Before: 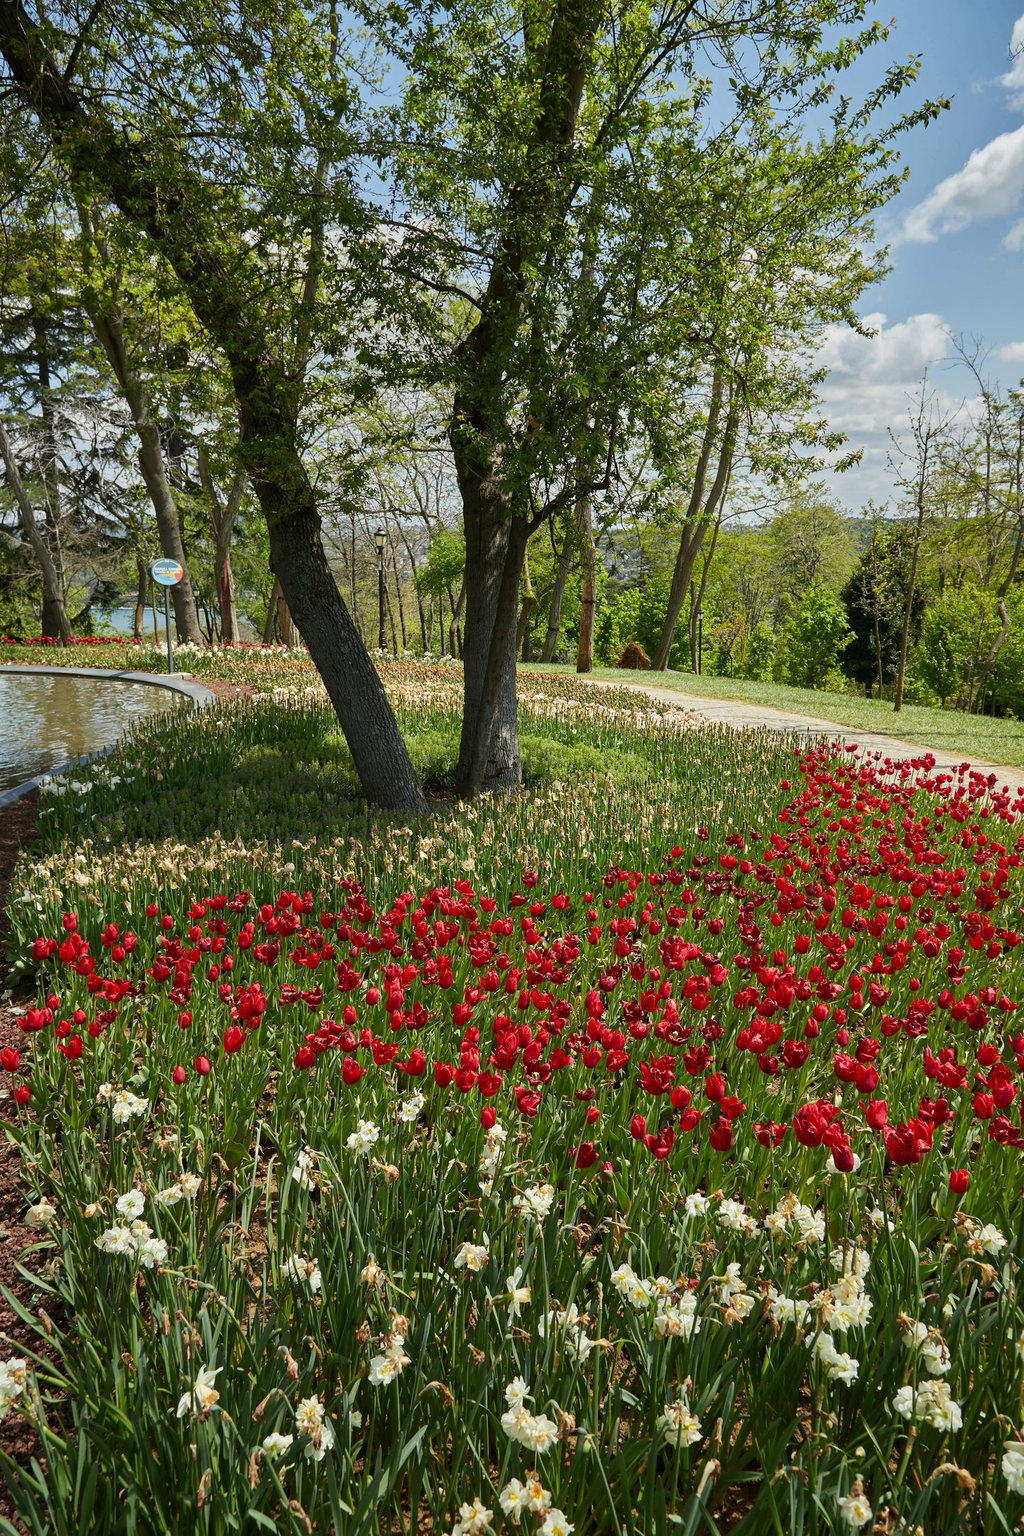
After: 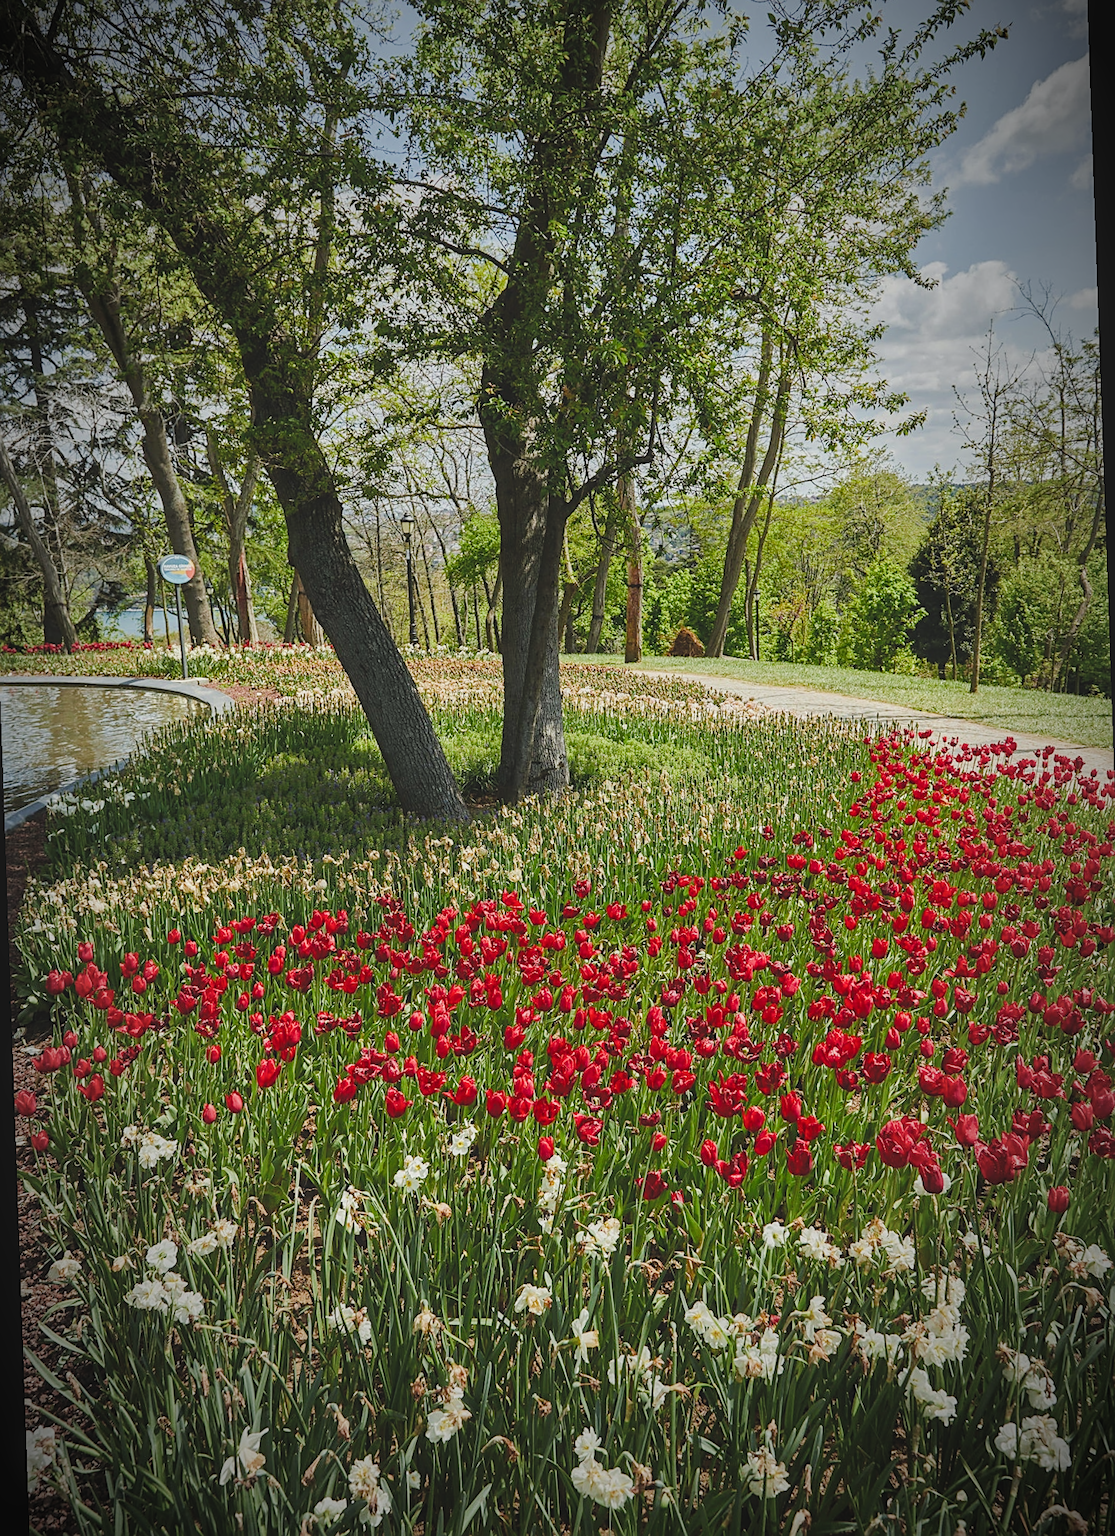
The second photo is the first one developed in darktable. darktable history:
filmic rgb: black relative exposure -7.65 EV, white relative exposure 4.56 EV, hardness 3.61
local contrast: on, module defaults
exposure: black level correction -0.025, exposure -0.117 EV, compensate highlight preservation false
rotate and perspective: rotation -2°, crop left 0.022, crop right 0.978, crop top 0.049, crop bottom 0.951
sharpen: on, module defaults
color balance rgb: perceptual saturation grading › global saturation 25%, perceptual saturation grading › highlights -50%, perceptual saturation grading › shadows 30%, perceptual brilliance grading › global brilliance 12%, global vibrance 20%
vignetting: fall-off start 67.5%, fall-off radius 67.23%, brightness -0.813, automatic ratio true
tone equalizer: -8 EV -1.84 EV, -7 EV -1.16 EV, -6 EV -1.62 EV, smoothing diameter 25%, edges refinement/feathering 10, preserve details guided filter
